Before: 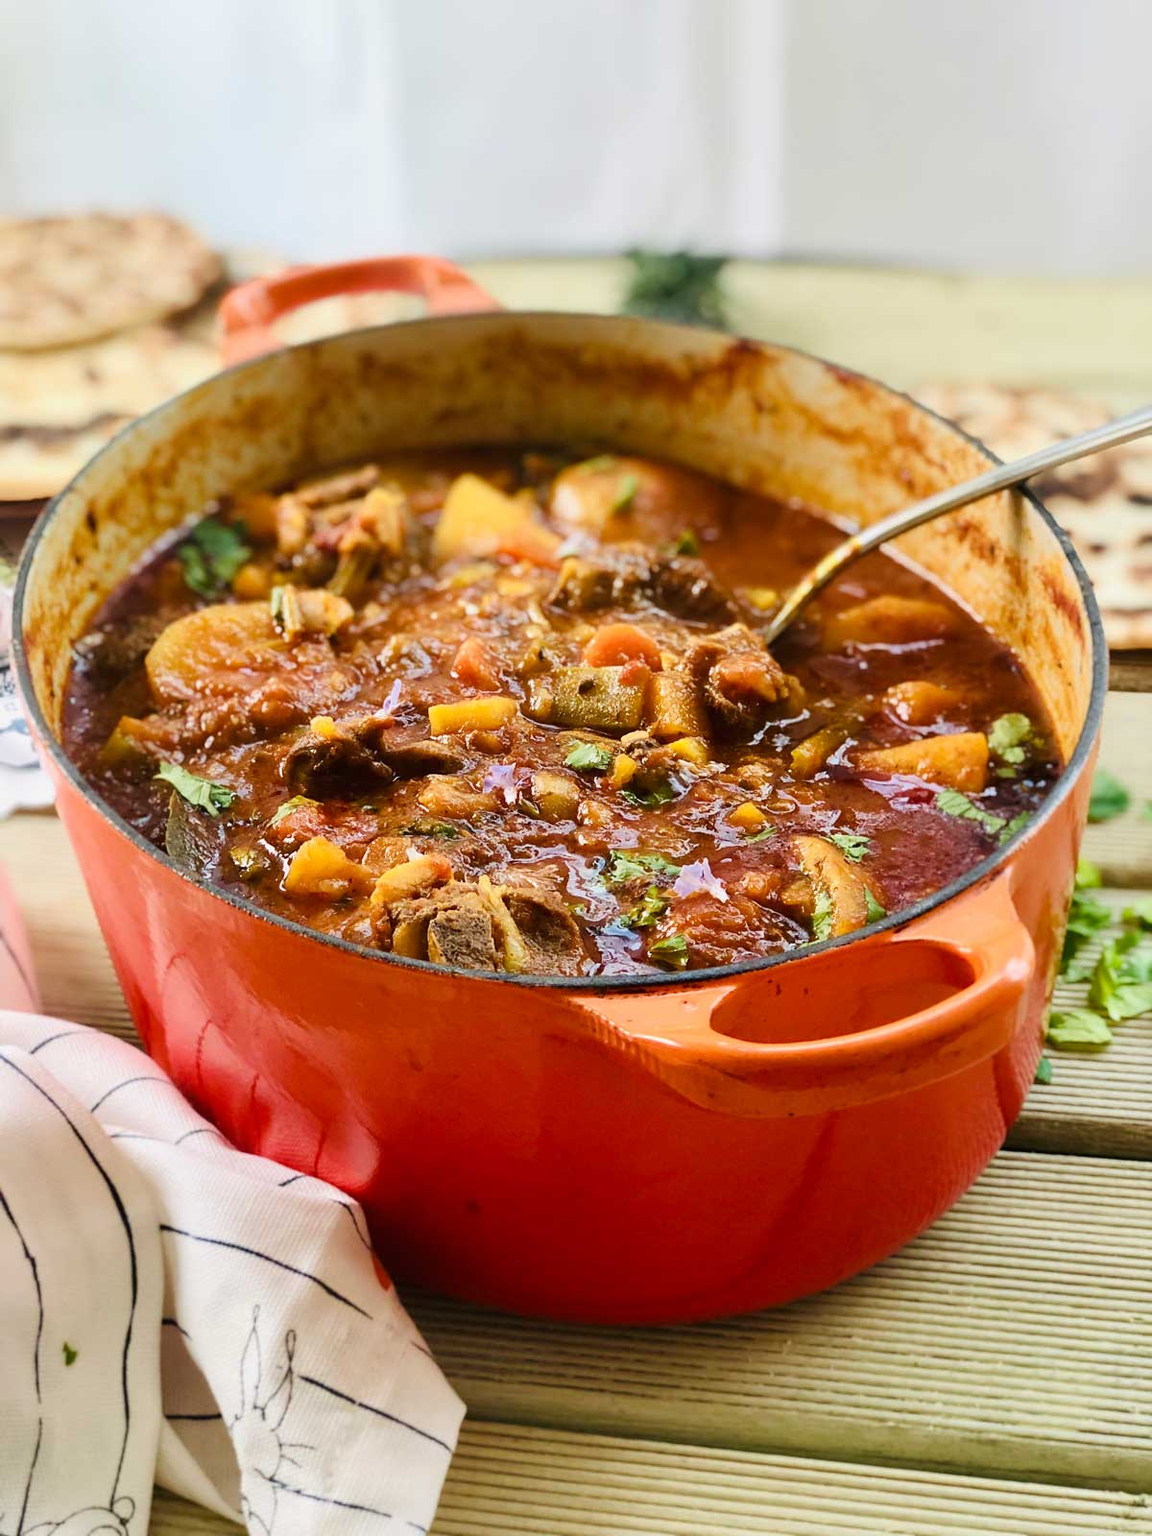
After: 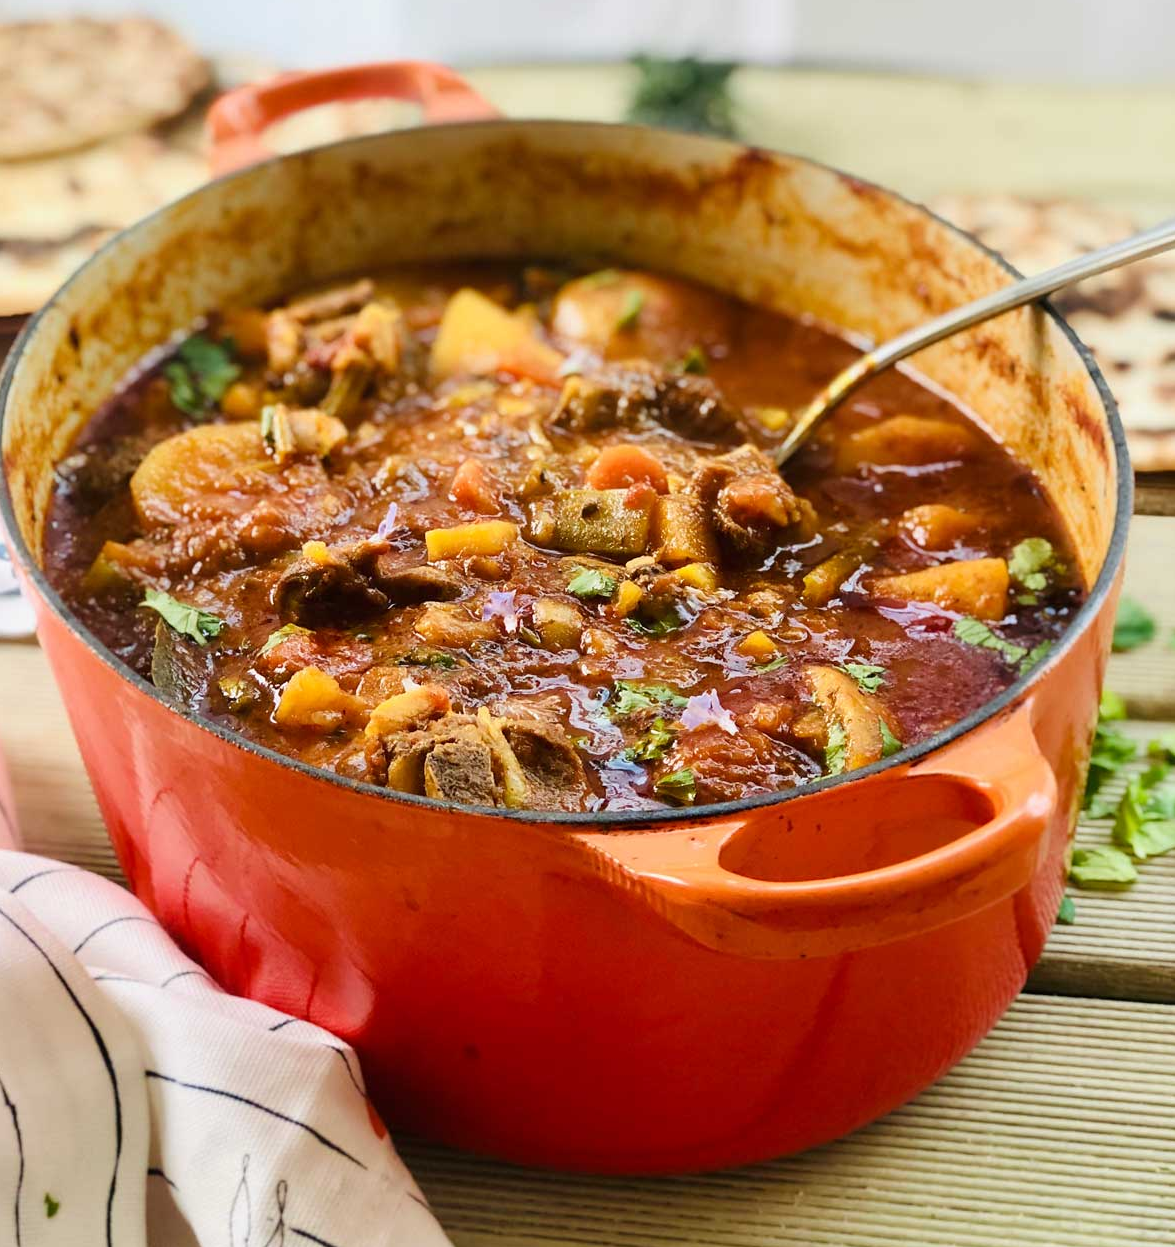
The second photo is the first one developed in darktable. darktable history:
exposure: compensate highlight preservation false
crop and rotate: left 1.814%, top 12.818%, right 0.25%, bottom 9.225%
